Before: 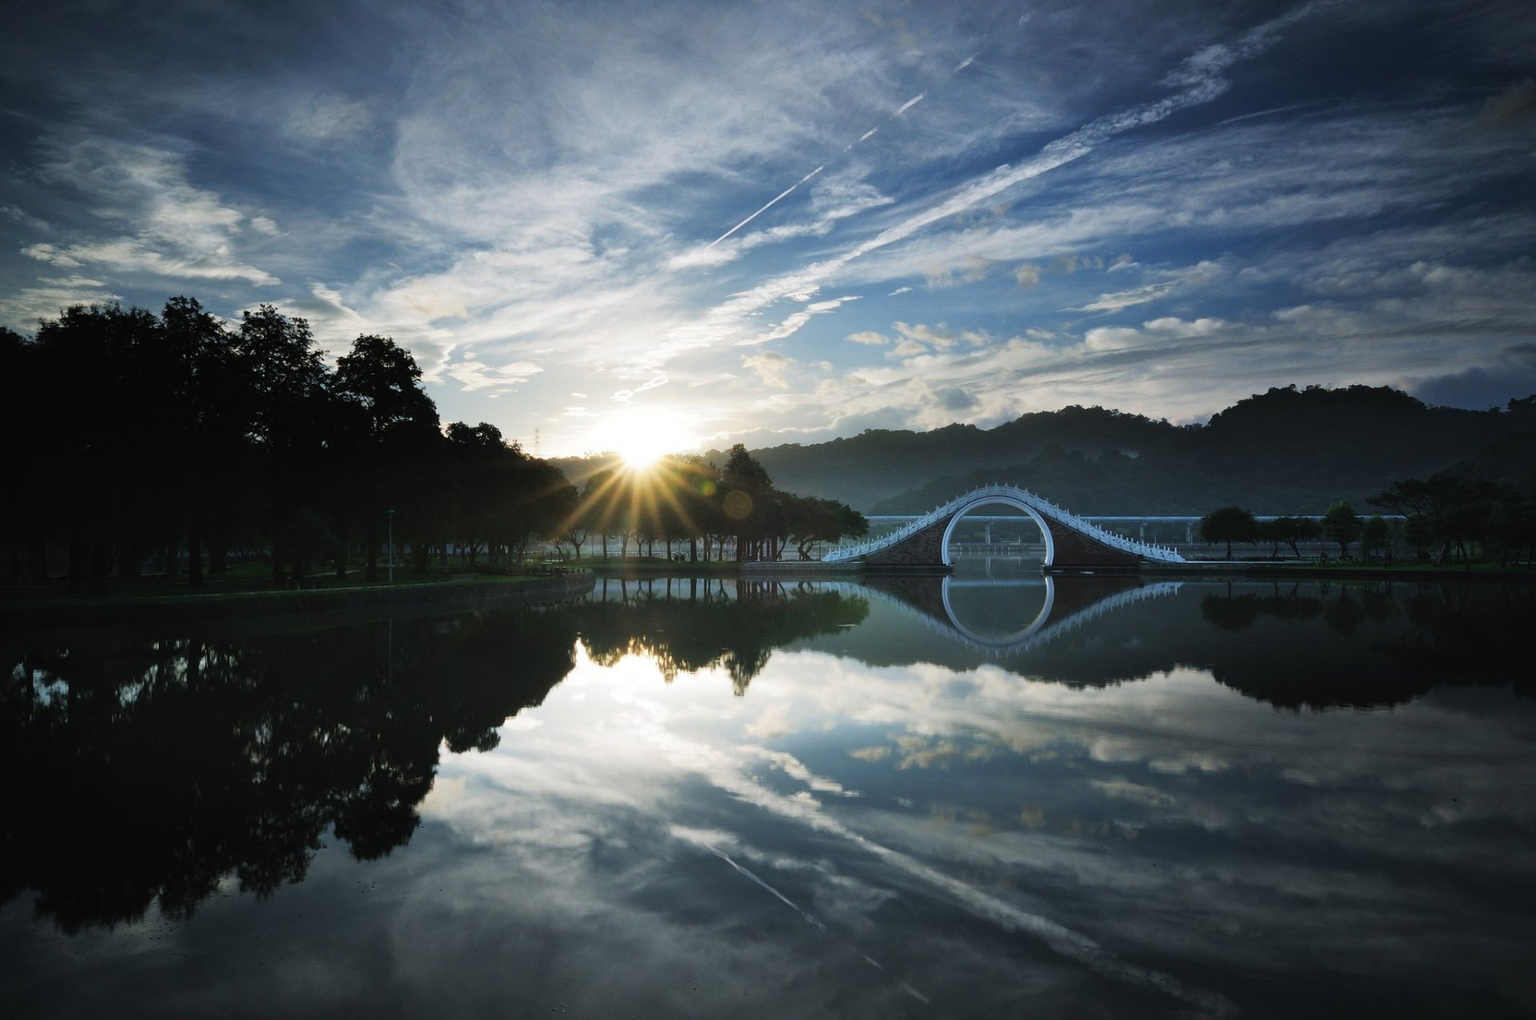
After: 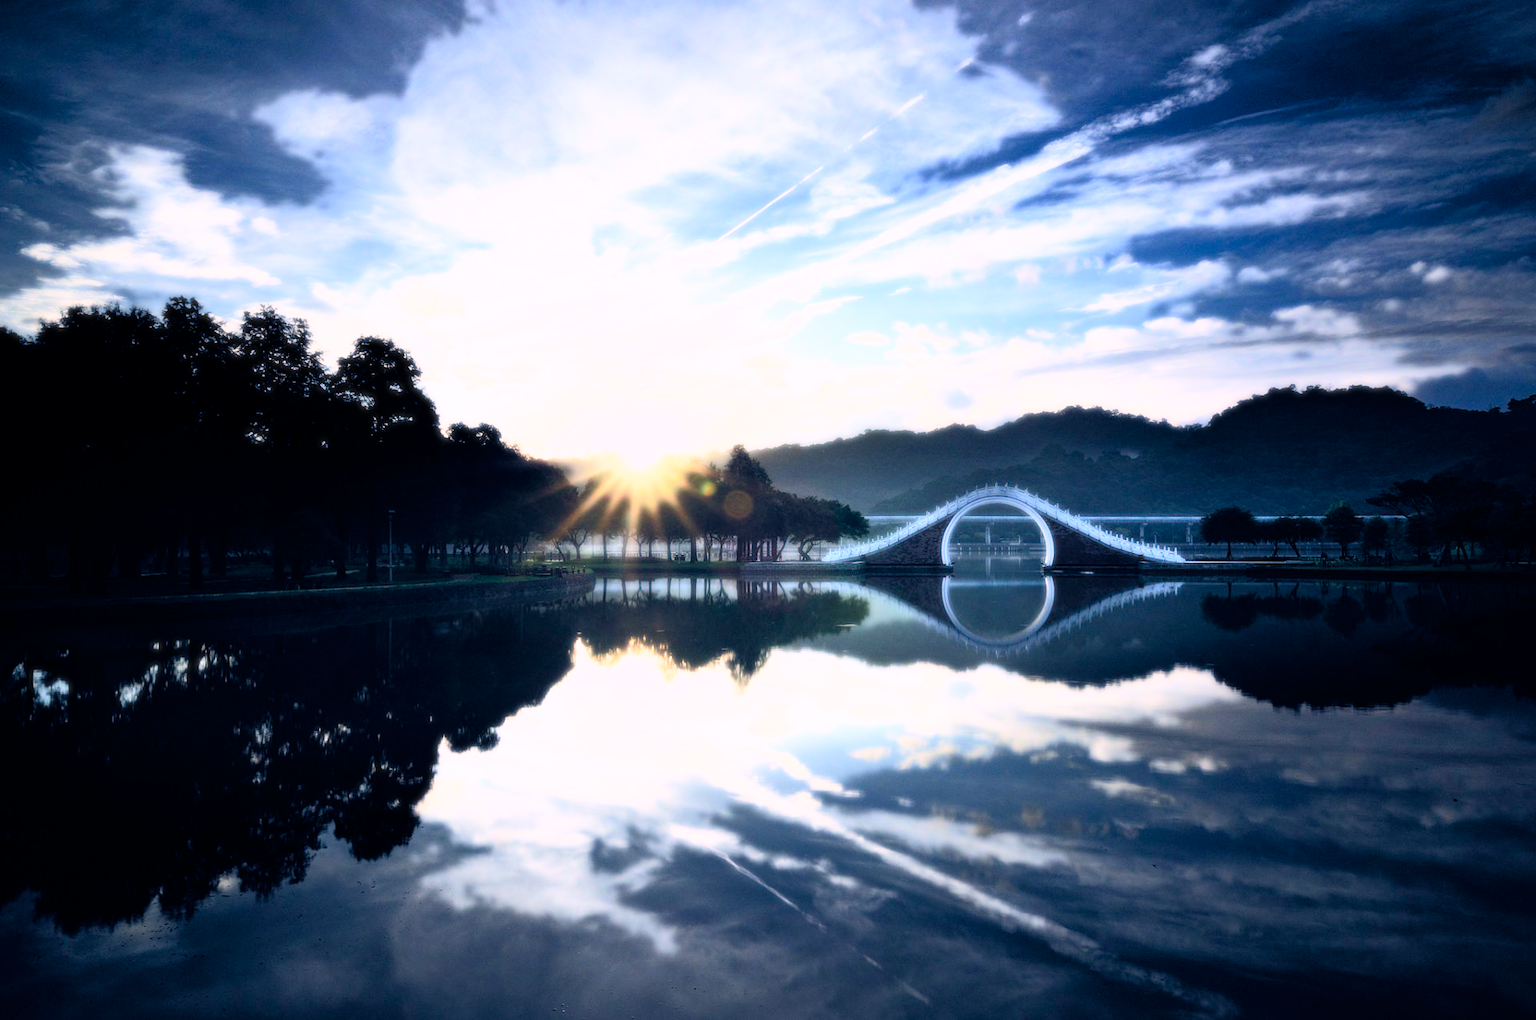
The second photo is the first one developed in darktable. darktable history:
white balance: red 1.05, blue 1.072
bloom: size 0%, threshold 54.82%, strength 8.31%
color balance rgb: highlights gain › chroma 2.94%, highlights gain › hue 60.57°, global offset › chroma 0.25%, global offset › hue 256.52°, perceptual saturation grading › global saturation 20%, perceptual saturation grading › highlights -50%, perceptual saturation grading › shadows 30%, contrast 15%
tone curve: curves: ch0 [(0, 0) (0.004, 0.001) (0.133, 0.16) (0.325, 0.399) (0.475, 0.588) (0.832, 0.903) (1, 1)], color space Lab, linked channels, preserve colors none
